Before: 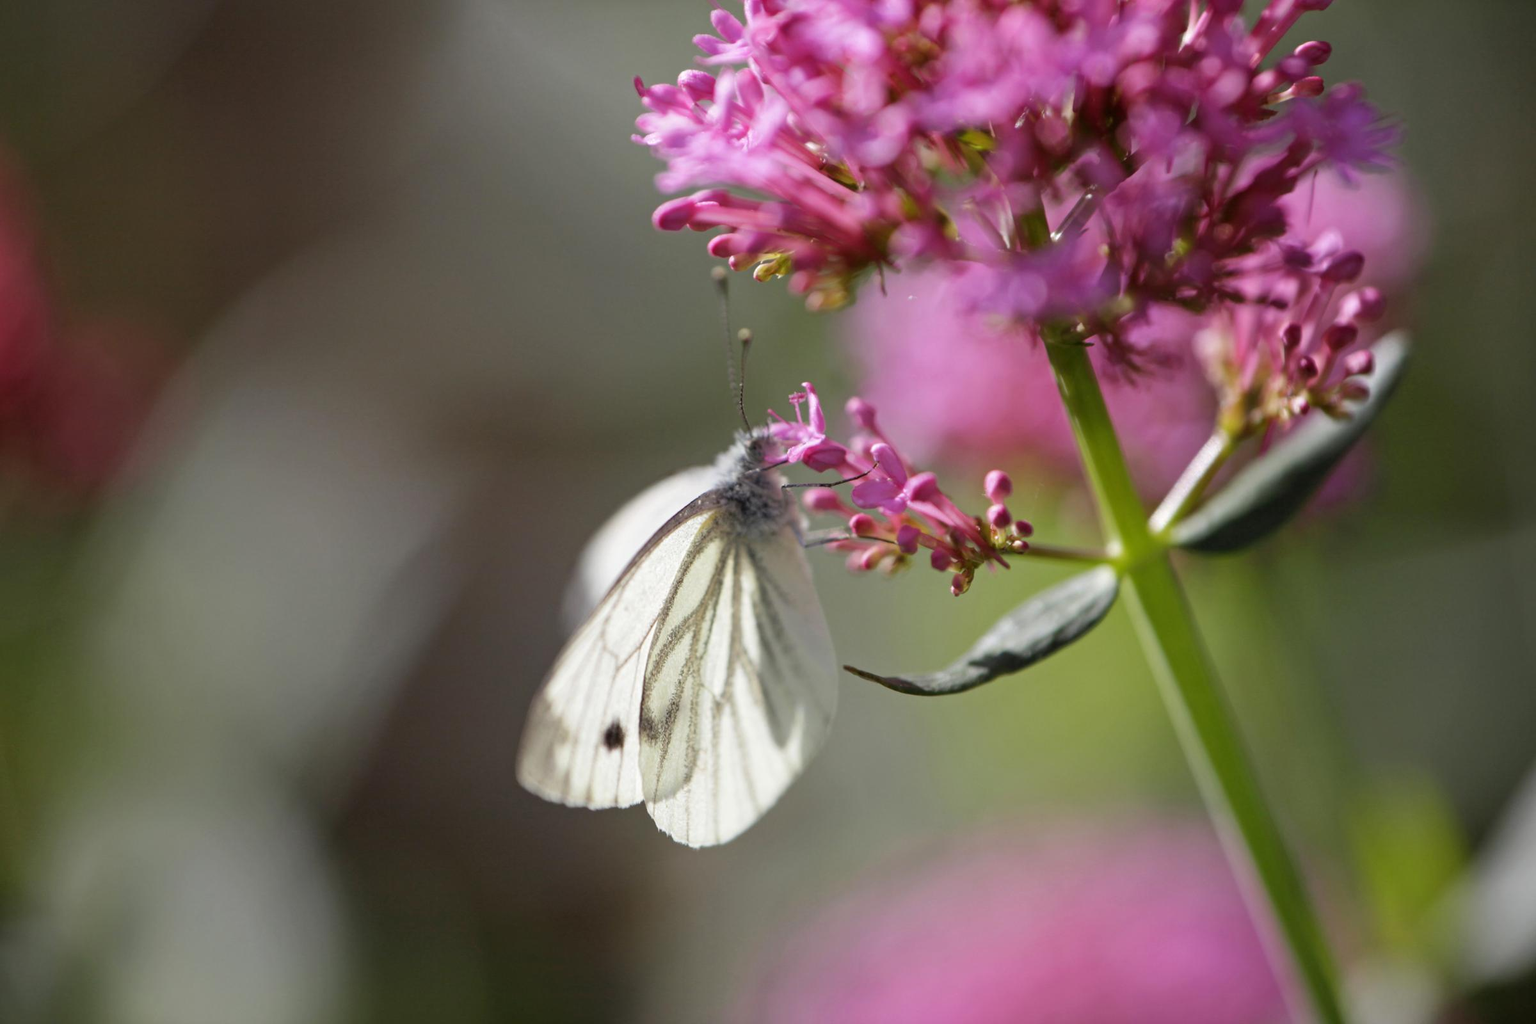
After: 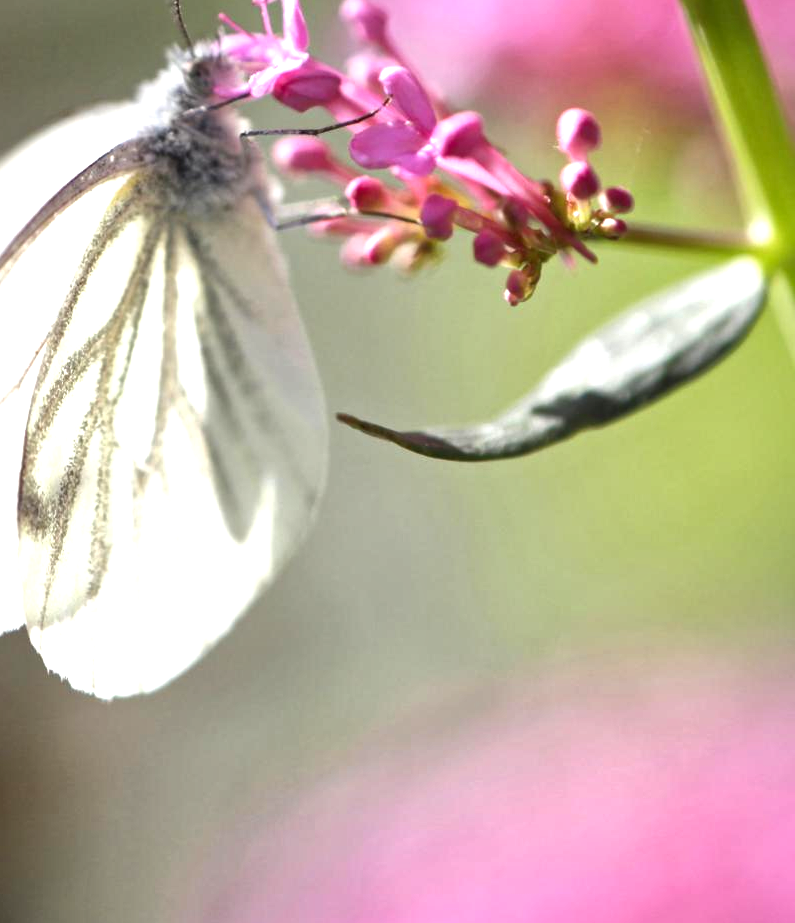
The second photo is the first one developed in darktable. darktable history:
crop: left 40.878%, top 39.176%, right 25.993%, bottom 3.081%
exposure: black level correction -0.001, exposure 0.9 EV, compensate exposure bias true, compensate highlight preservation false
local contrast: mode bilateral grid, contrast 20, coarseness 50, detail 141%, midtone range 0.2
